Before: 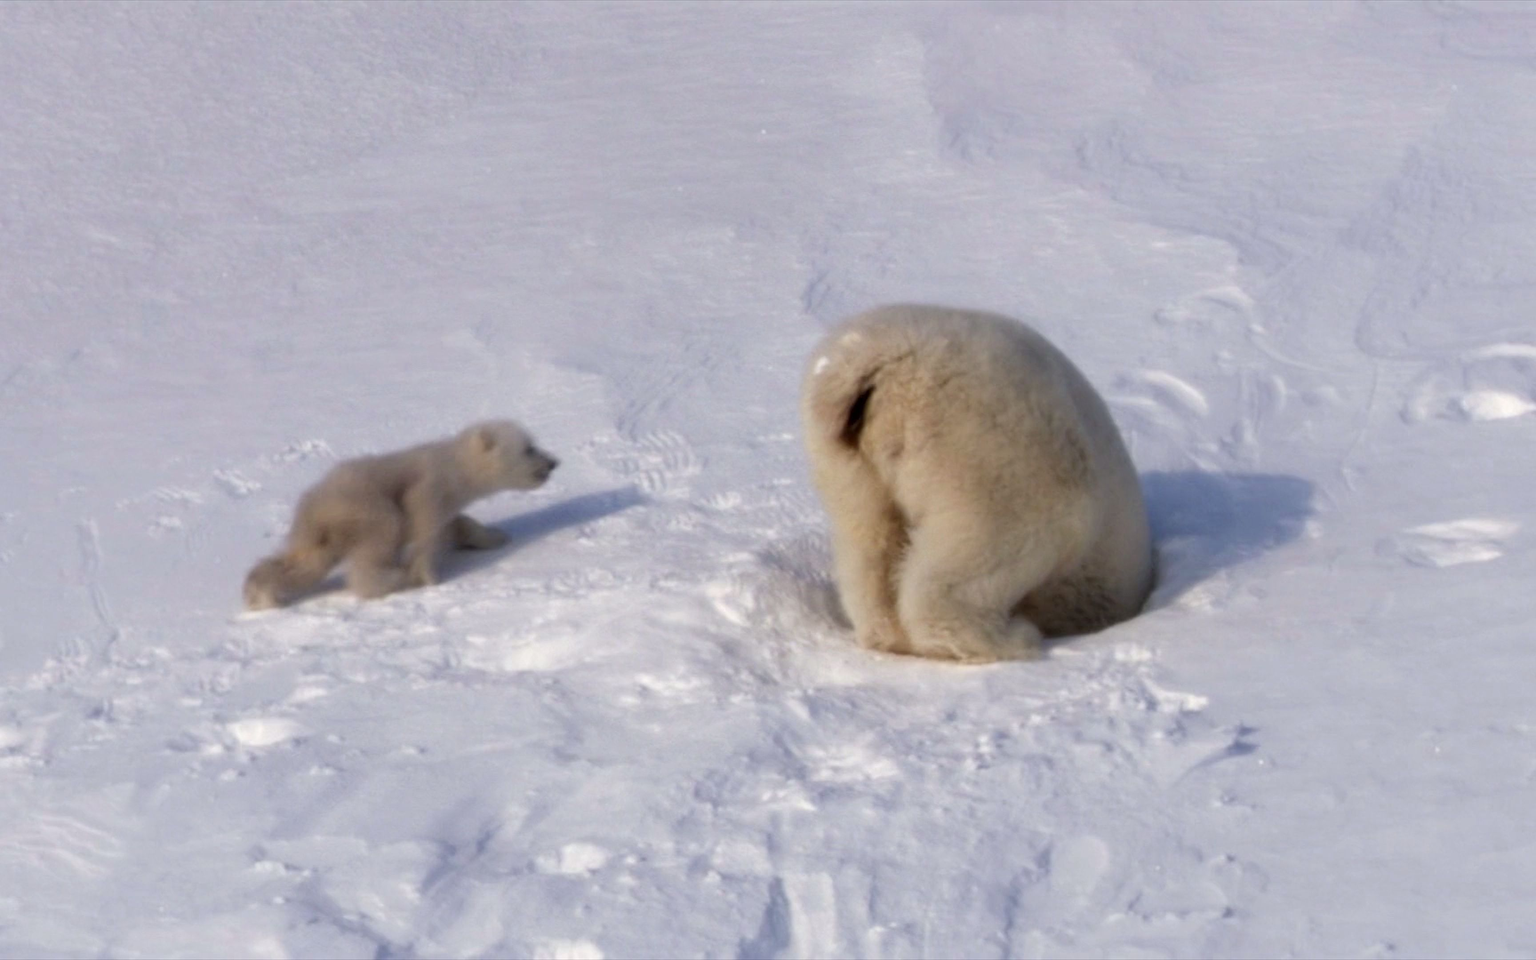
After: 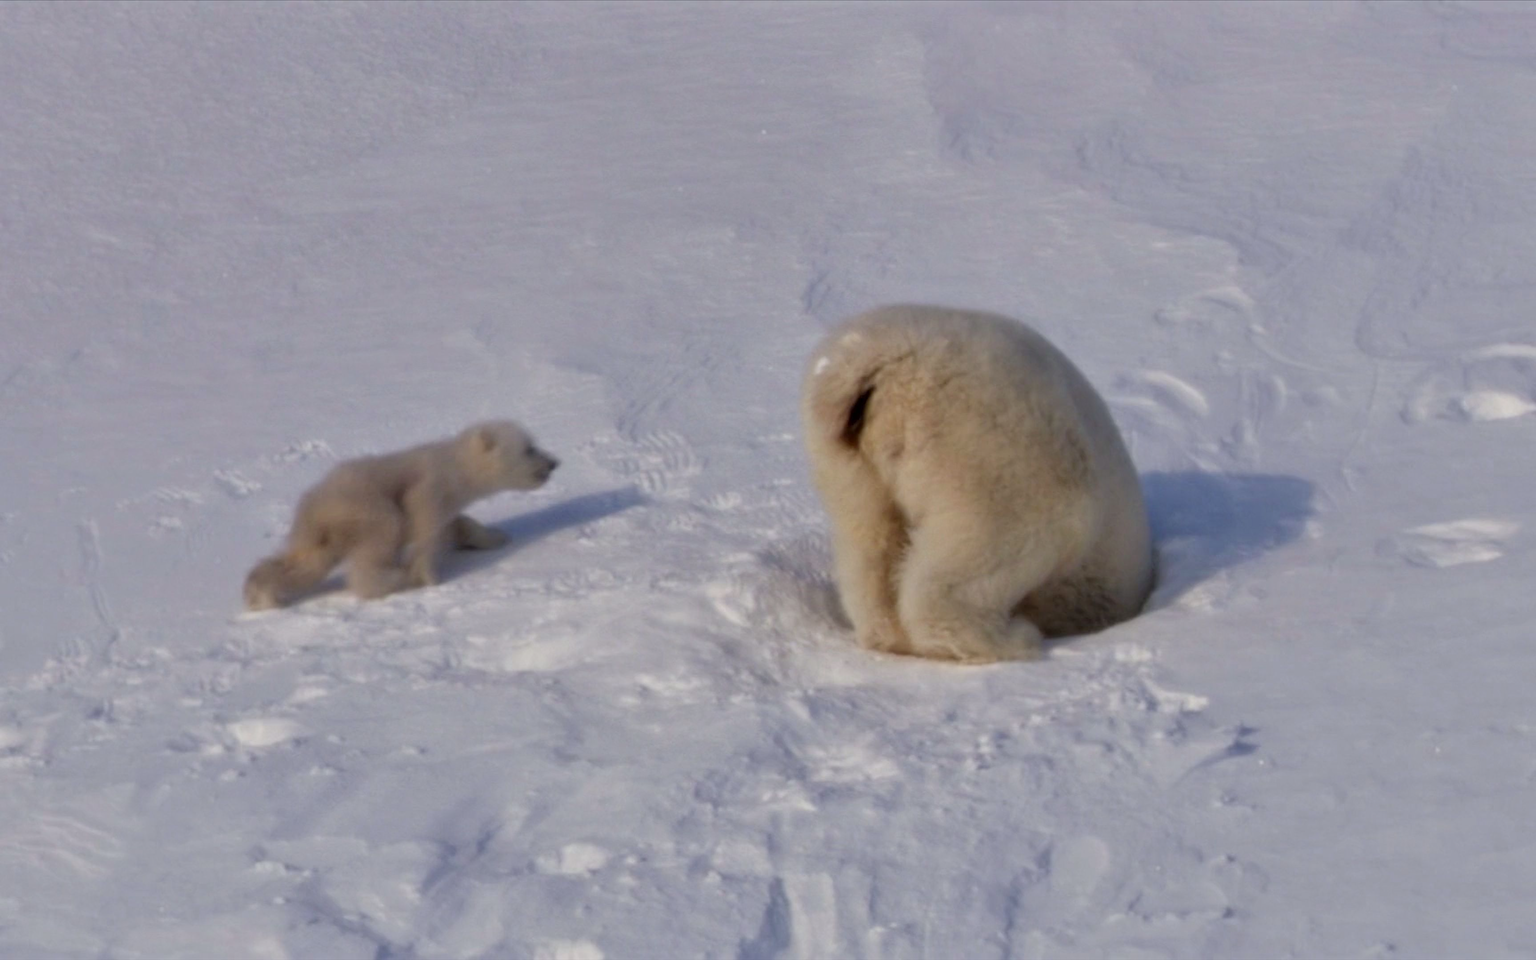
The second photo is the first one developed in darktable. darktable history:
color correction: highlights b* -0.035, saturation 1.1
tone equalizer: -8 EV -0.002 EV, -7 EV 0.004 EV, -6 EV -0.018 EV, -5 EV 0.016 EV, -4 EV -0.016 EV, -3 EV 0.007 EV, -2 EV -0.064 EV, -1 EV -0.307 EV, +0 EV -0.609 EV
contrast brightness saturation: saturation -0.032
